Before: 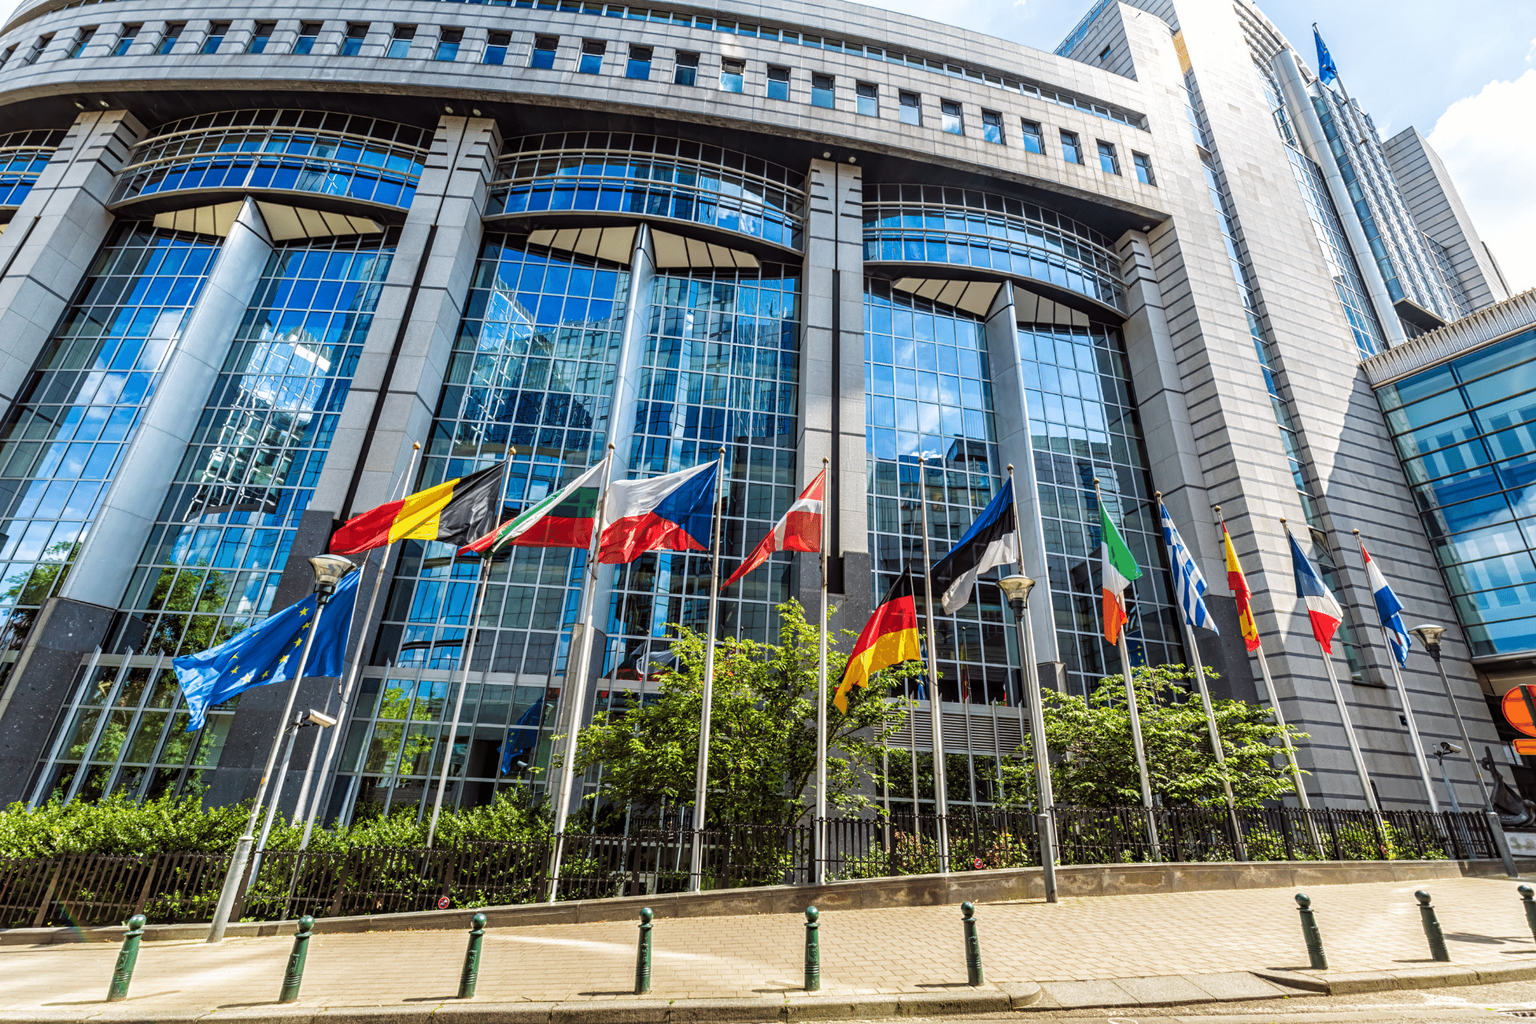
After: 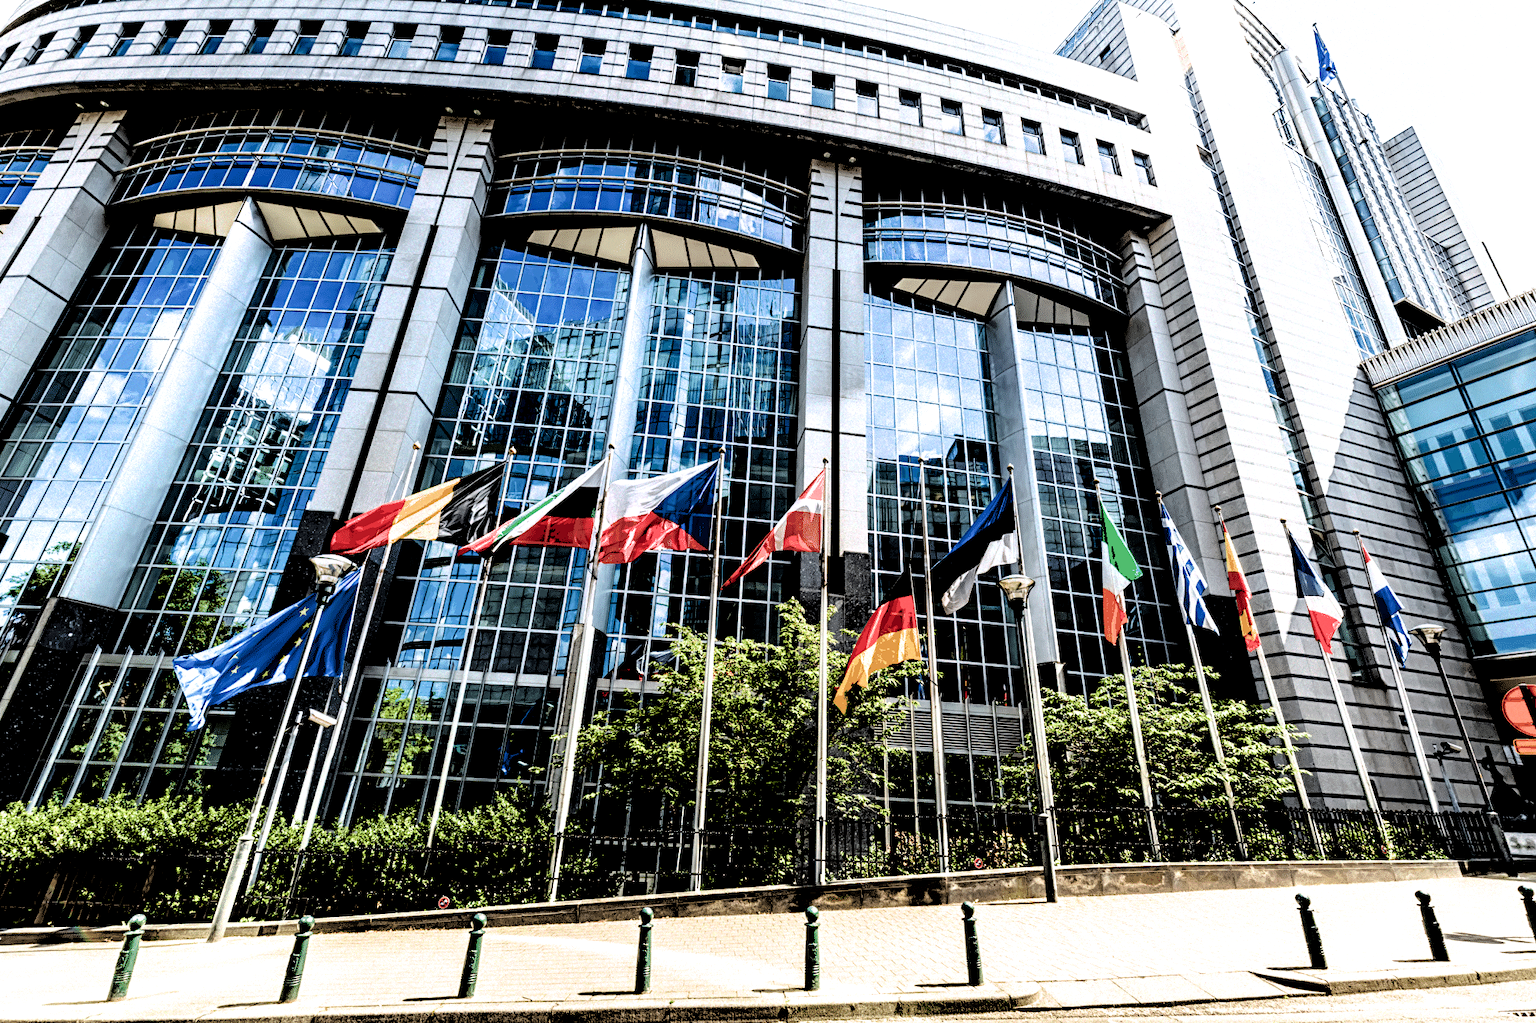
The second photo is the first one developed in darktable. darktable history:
filmic rgb: black relative exposure -1 EV, white relative exposure 2.05 EV, hardness 1.52, contrast 2.25, enable highlight reconstruction true
local contrast: highlights 100%, shadows 100%, detail 120%, midtone range 0.2
